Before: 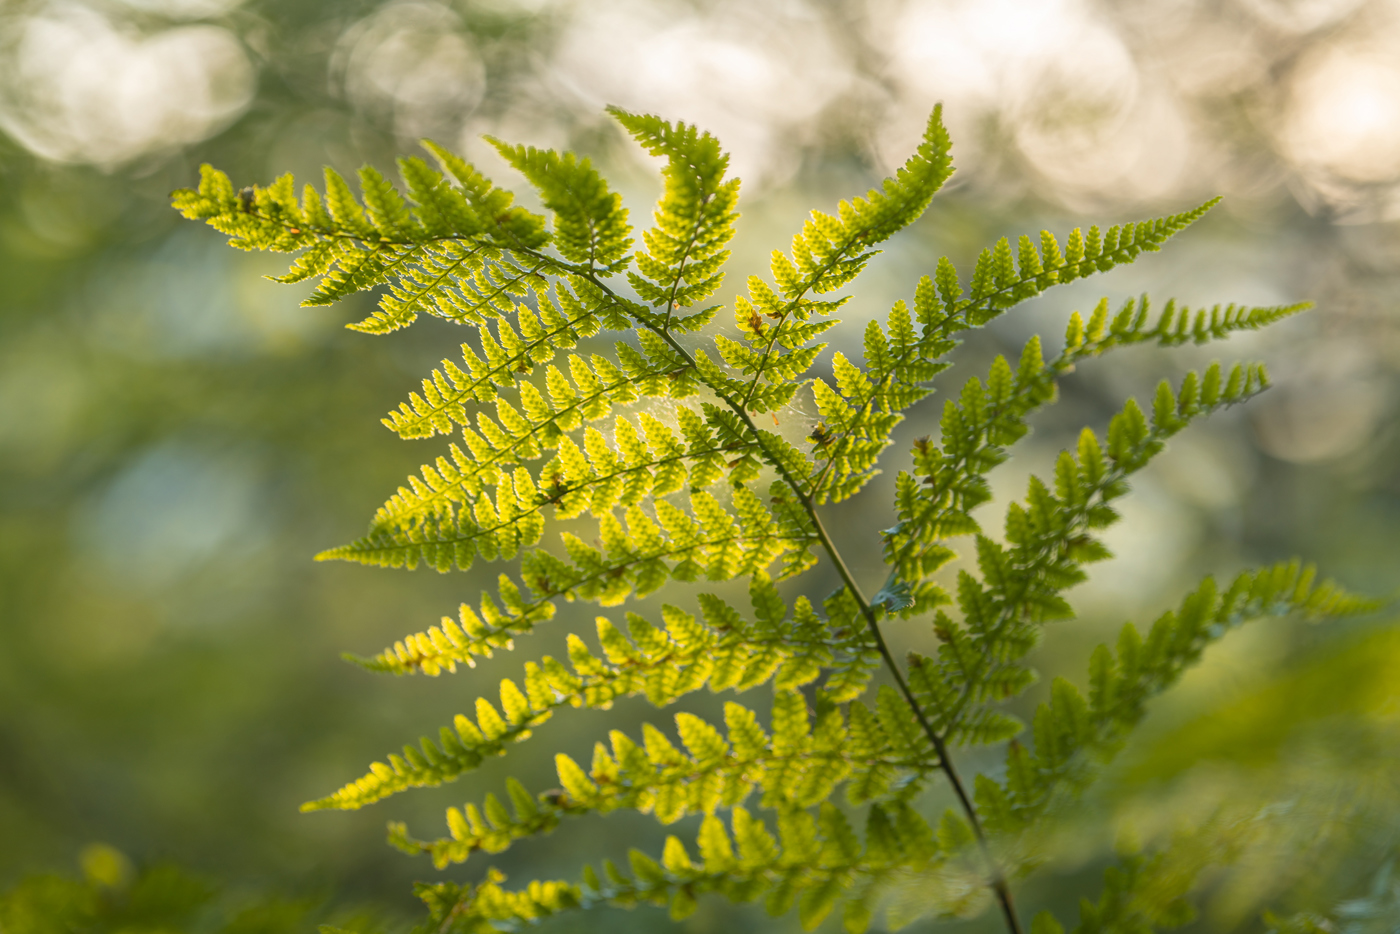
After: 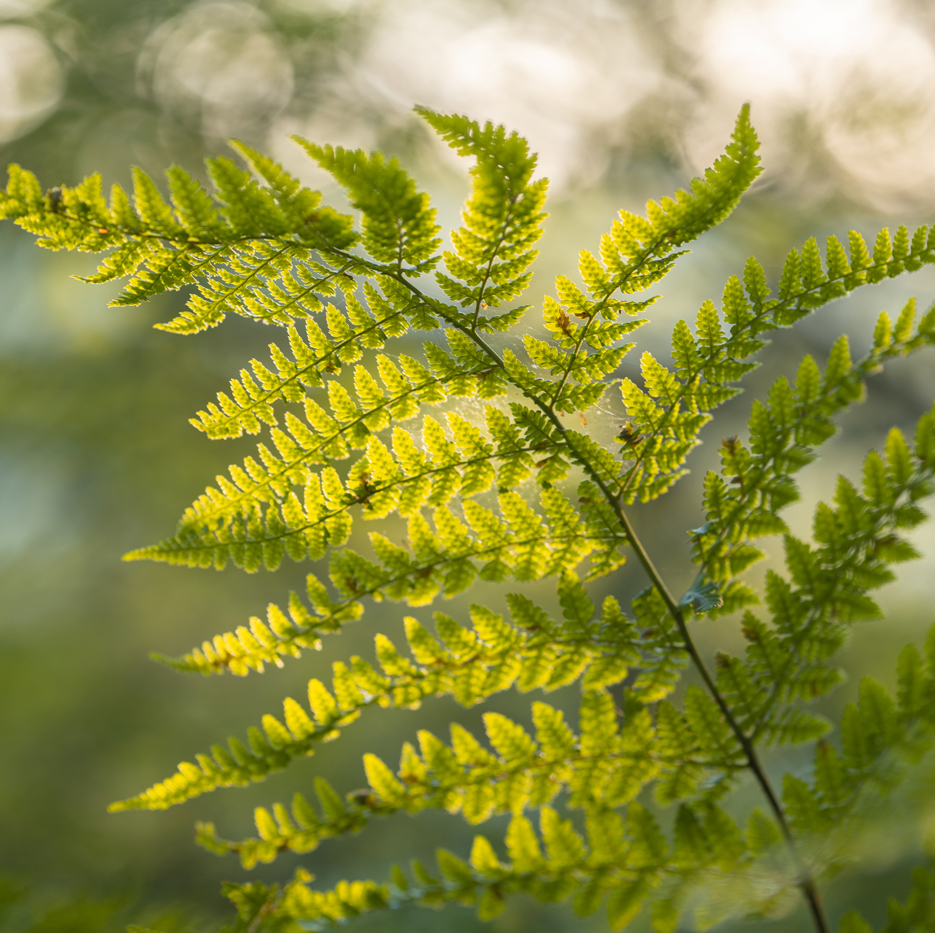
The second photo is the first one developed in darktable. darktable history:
crop and rotate: left 13.76%, right 19.435%
